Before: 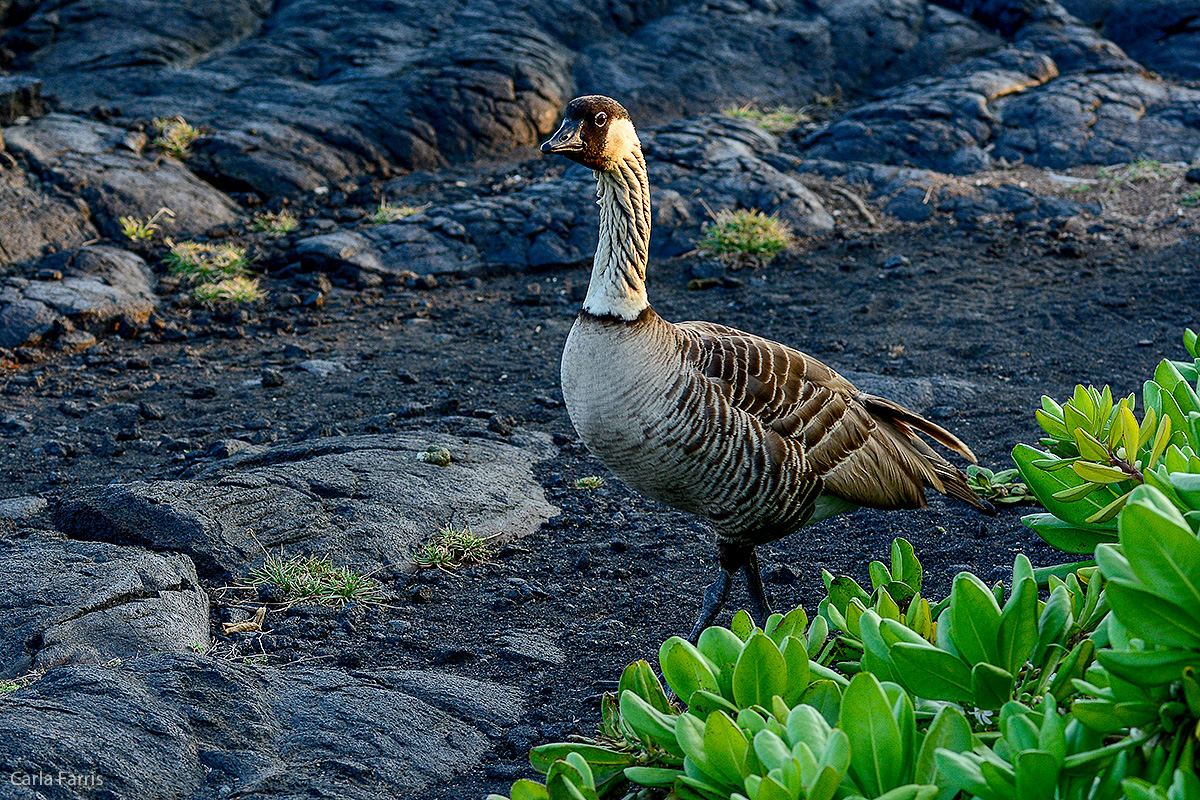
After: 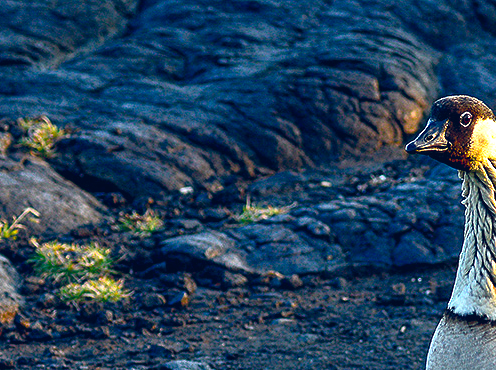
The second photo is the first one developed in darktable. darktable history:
crop and rotate: left 11.254%, top 0.093%, right 47.394%, bottom 53.534%
tone equalizer: -8 EV 0 EV, -7 EV -0.002 EV, -6 EV 0.002 EV, -5 EV -0.036 EV, -4 EV -0.099 EV, -3 EV -0.169 EV, -2 EV 0.233 EV, -1 EV 0.703 EV, +0 EV 0.492 EV, edges refinement/feathering 500, mask exposure compensation -1.57 EV, preserve details no
color balance rgb: global offset › luminance 0.431%, global offset › chroma 0.214%, global offset › hue 254.75°, linear chroma grading › global chroma 9.767%, perceptual saturation grading › global saturation 29.844%
